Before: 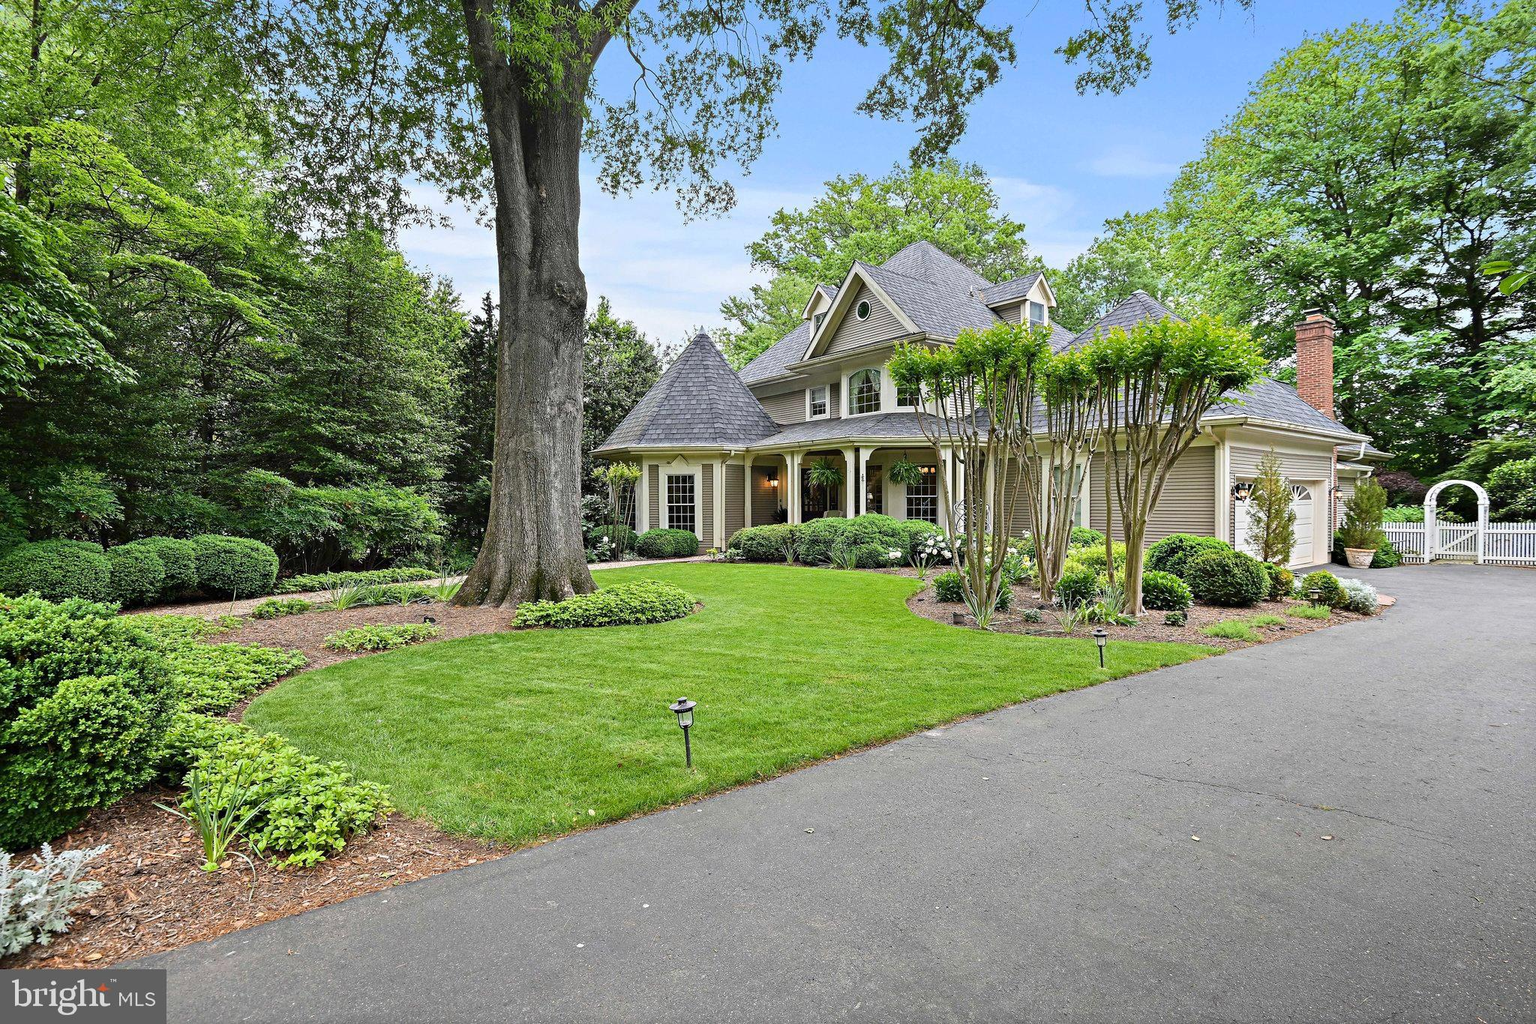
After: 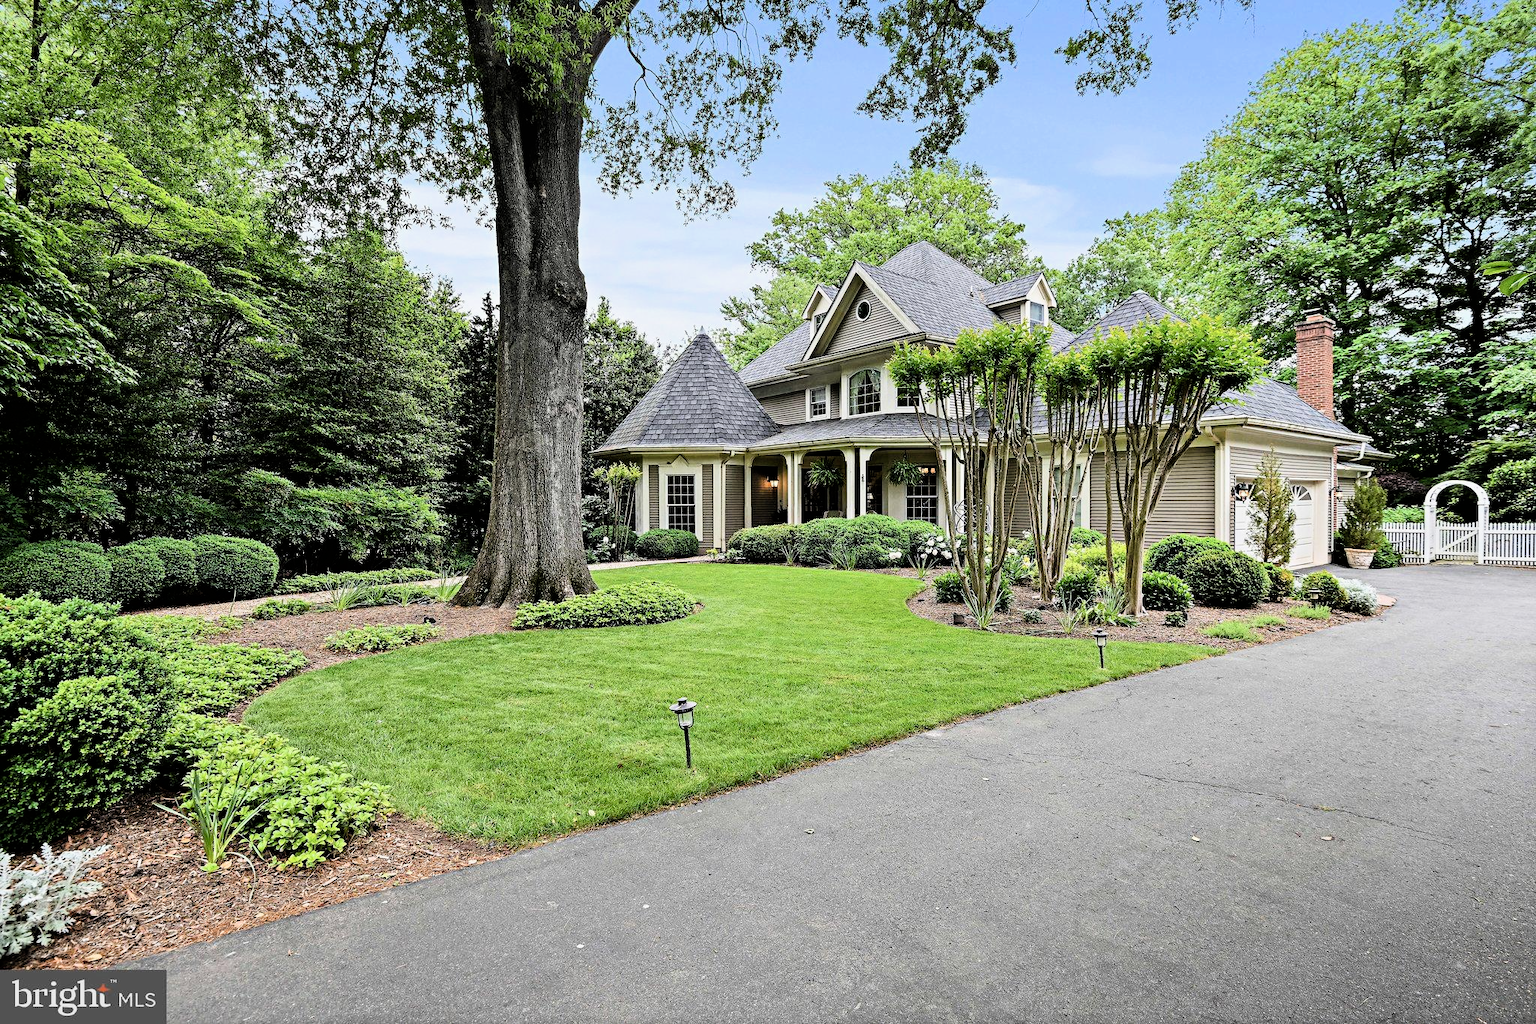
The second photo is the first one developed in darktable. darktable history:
filmic rgb: black relative exposure -5.31 EV, white relative exposure 2.89 EV, dynamic range scaling -37.98%, hardness 3.98, contrast 1.603, highlights saturation mix -1.31%
